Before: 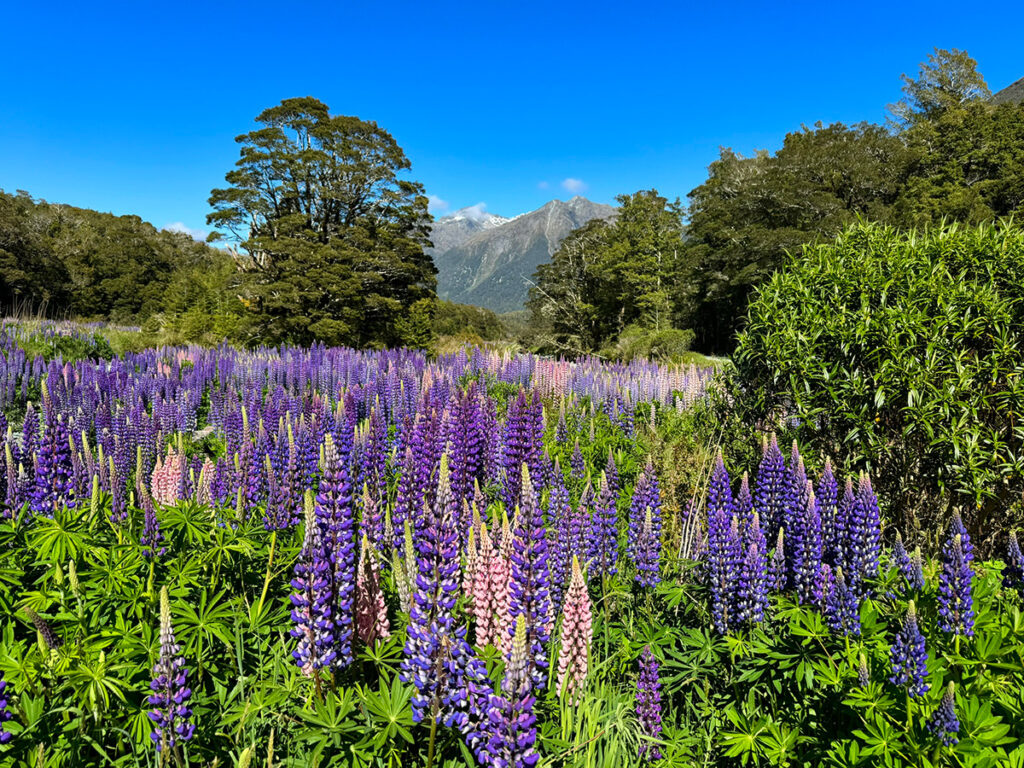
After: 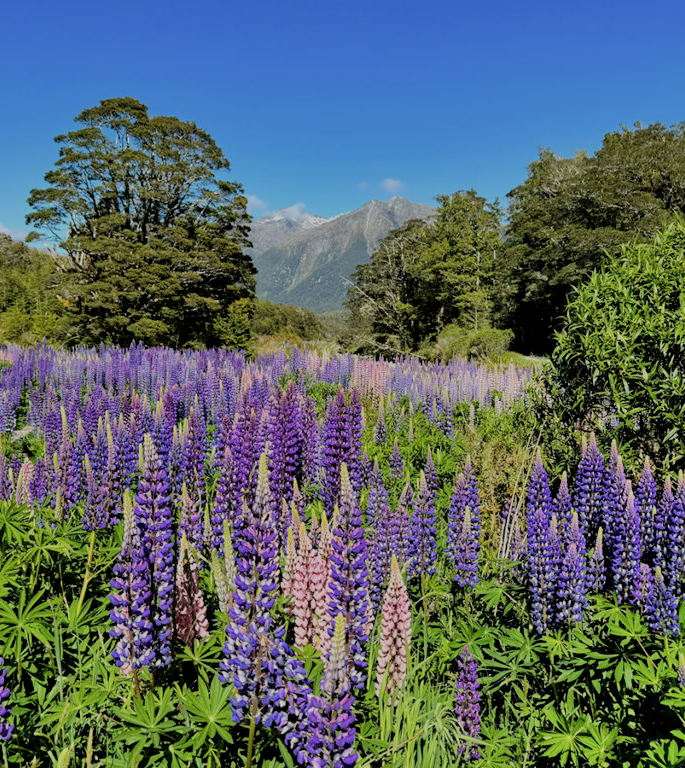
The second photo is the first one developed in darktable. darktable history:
crop and rotate: left 17.761%, right 15.276%
filmic rgb: black relative exposure -6.54 EV, white relative exposure 4.75 EV, hardness 3.1, contrast 0.8
shadows and highlights: highlights color adjustment 89.43%, low approximation 0.01, soften with gaussian
